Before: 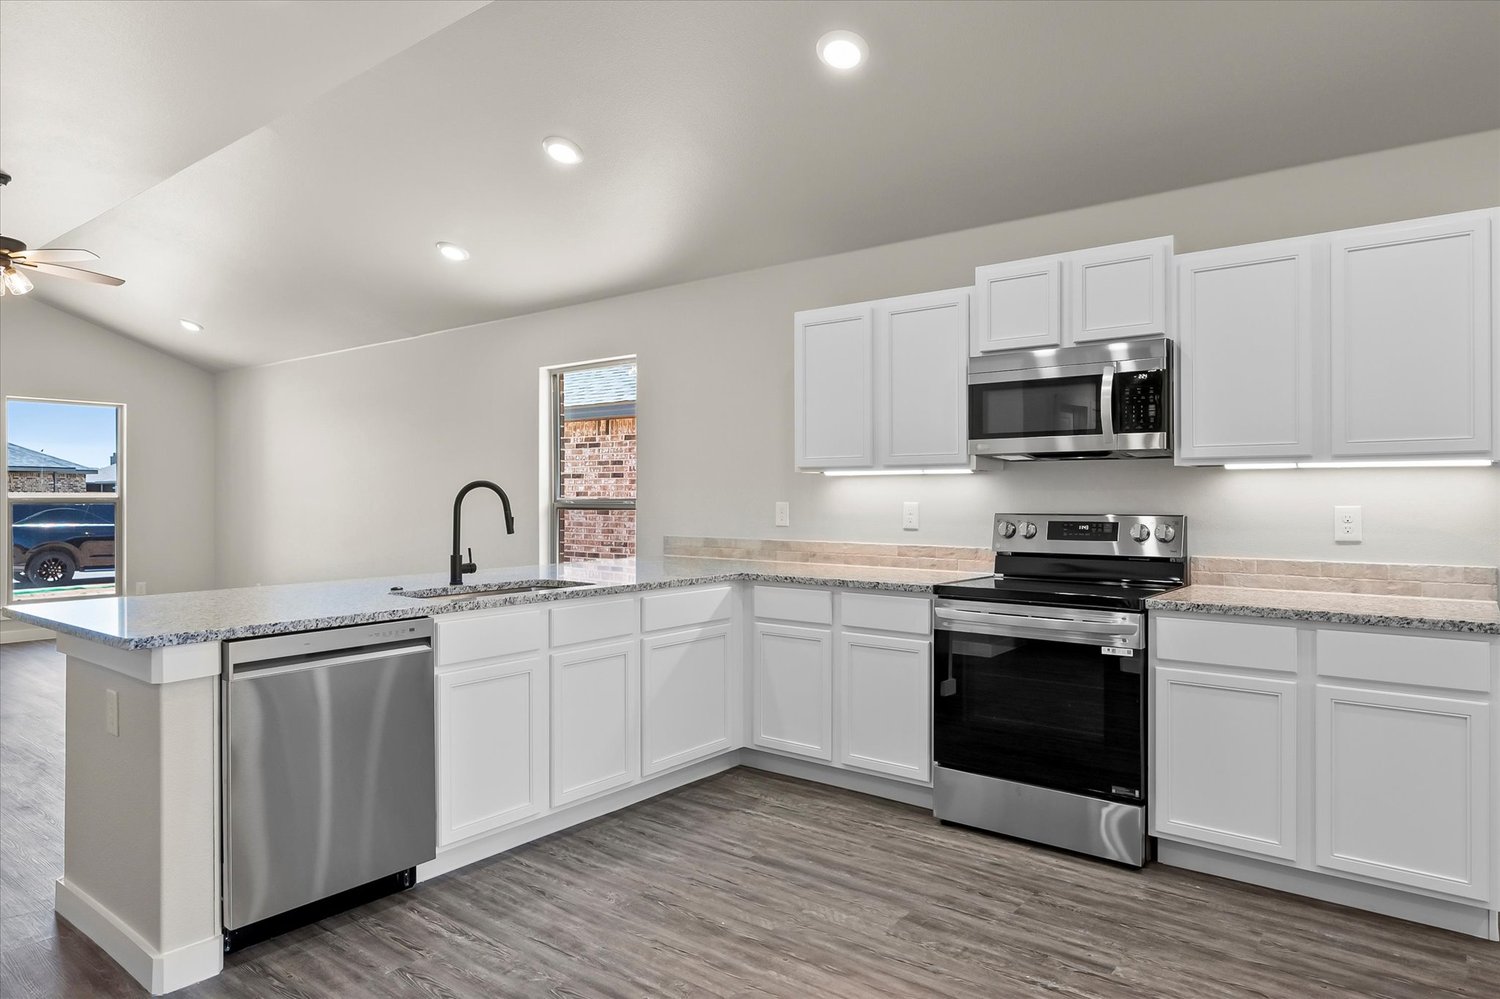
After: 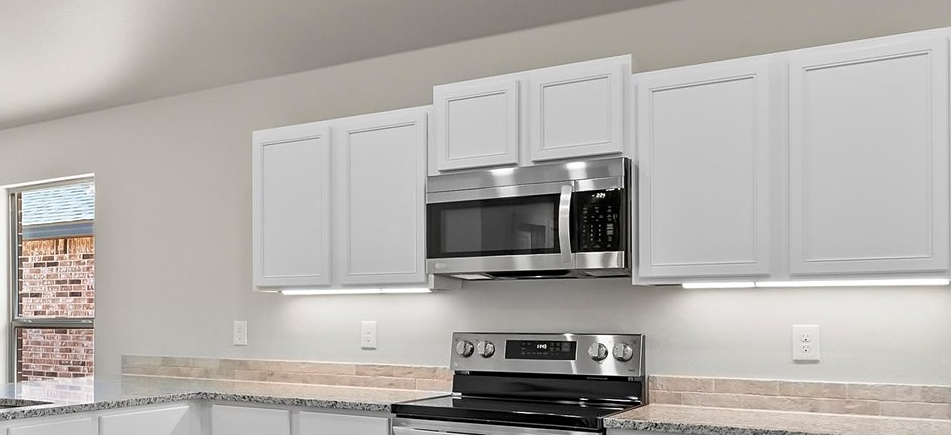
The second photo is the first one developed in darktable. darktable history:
crop: left 36.16%, top 18.182%, right 0.436%, bottom 38.233%
sharpen: amount 0.21
